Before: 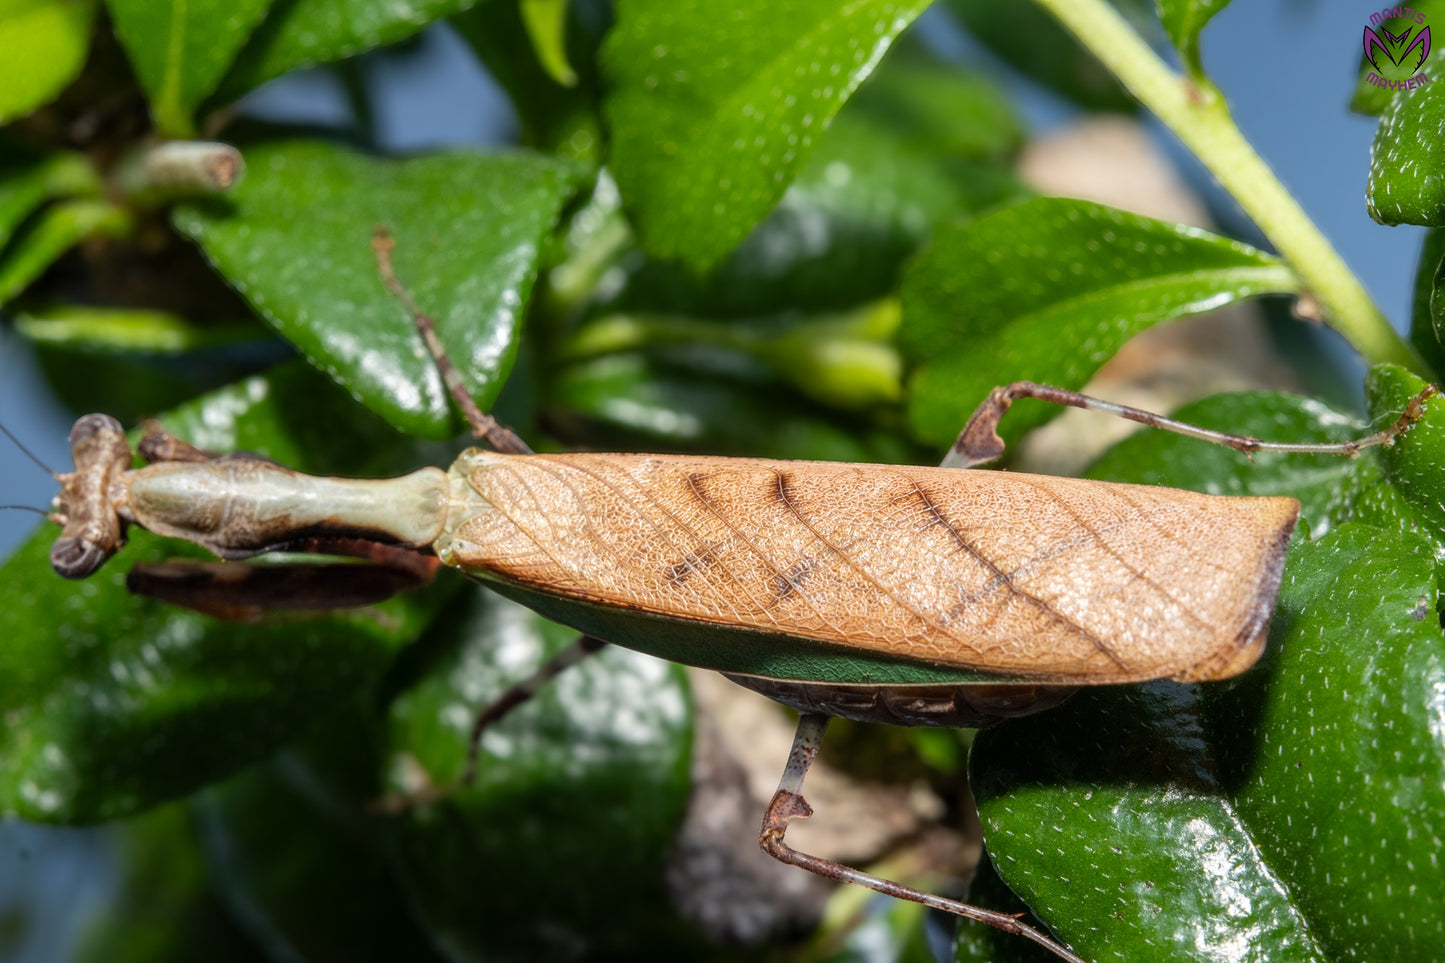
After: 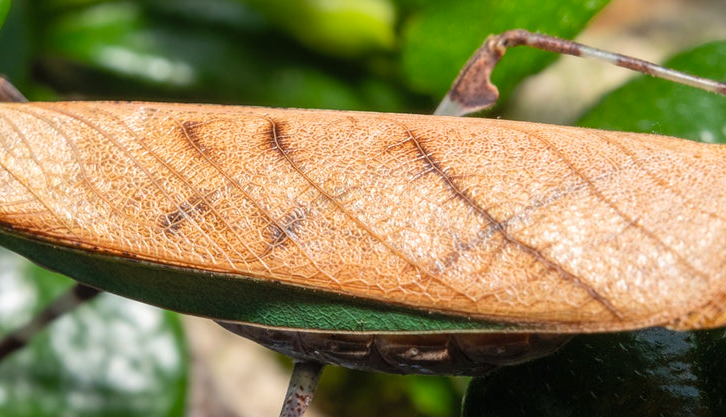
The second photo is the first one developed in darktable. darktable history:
rotate and perspective: crop left 0, crop top 0
crop: left 35.03%, top 36.625%, right 14.663%, bottom 20.057%
exposure: exposure -0.021 EV, compensate highlight preservation false
contrast brightness saturation: contrast 0.07, brightness 0.08, saturation 0.18
